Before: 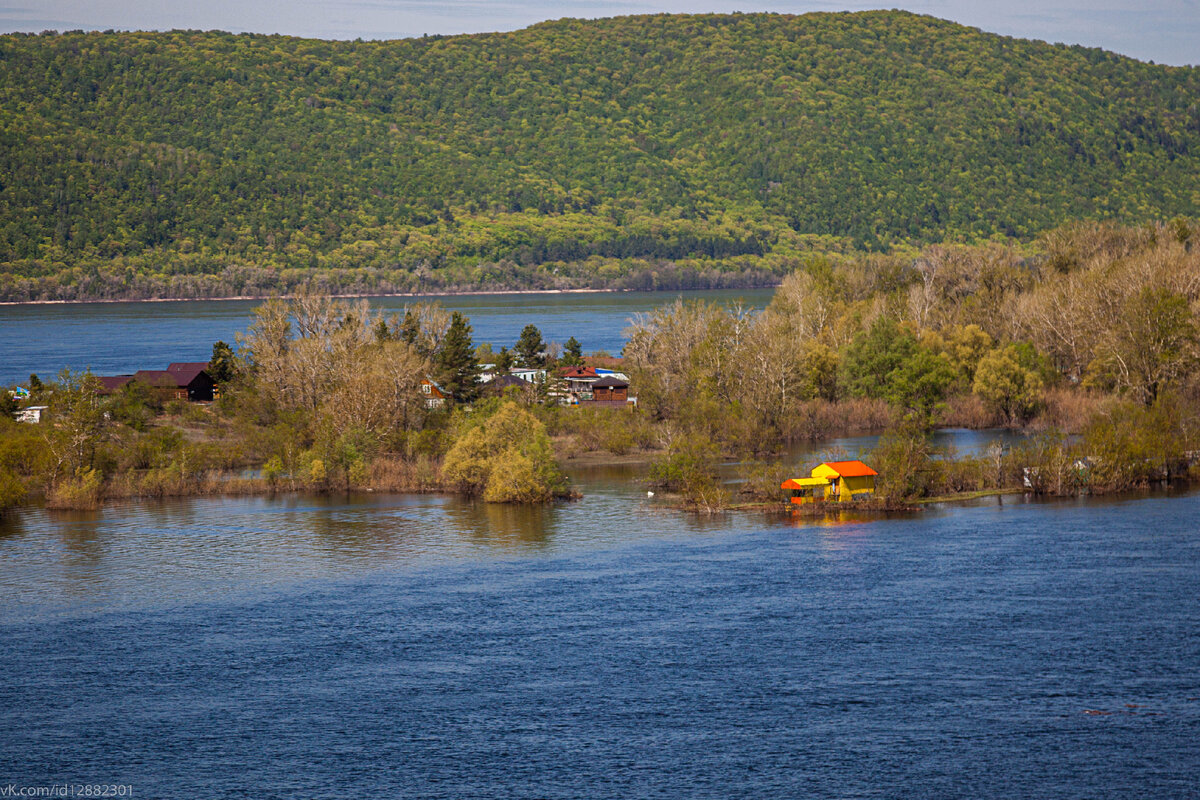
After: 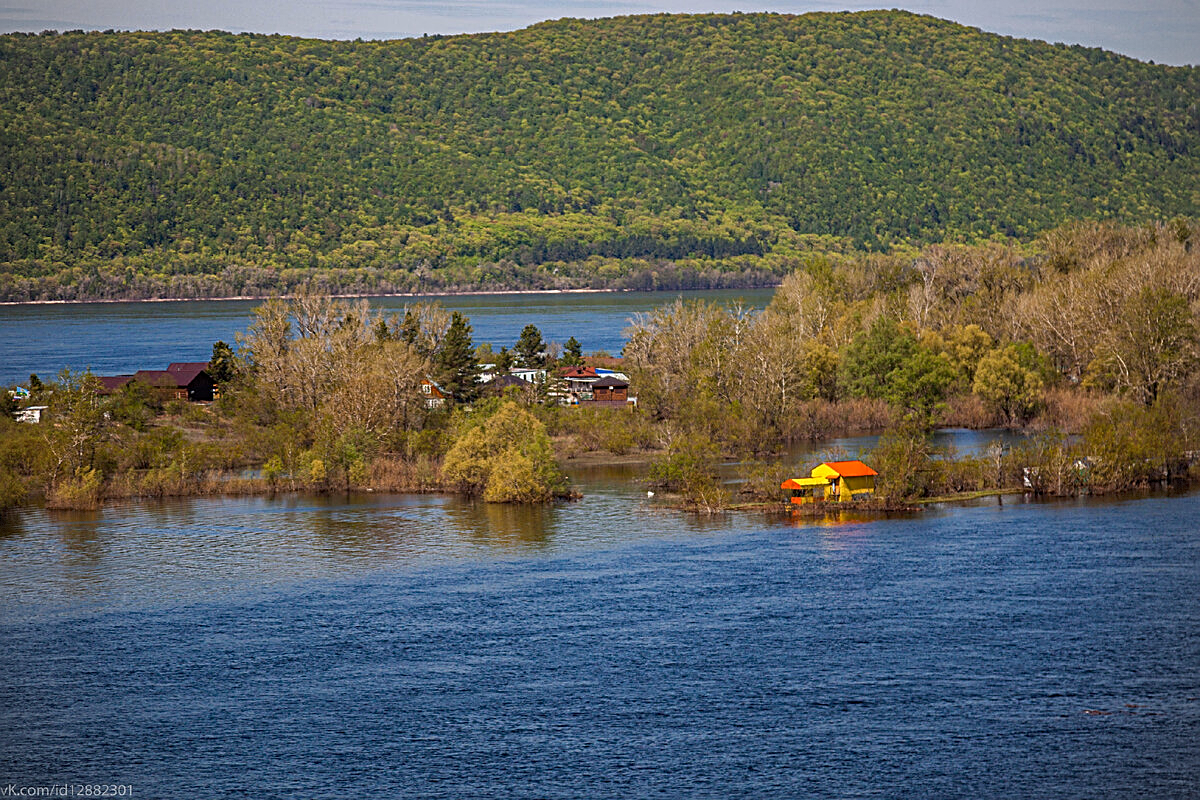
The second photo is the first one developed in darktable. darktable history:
vignetting: fall-off radius 62.65%, brightness -0.274, dithering 8-bit output
sharpen: on, module defaults
haze removal: adaptive false
